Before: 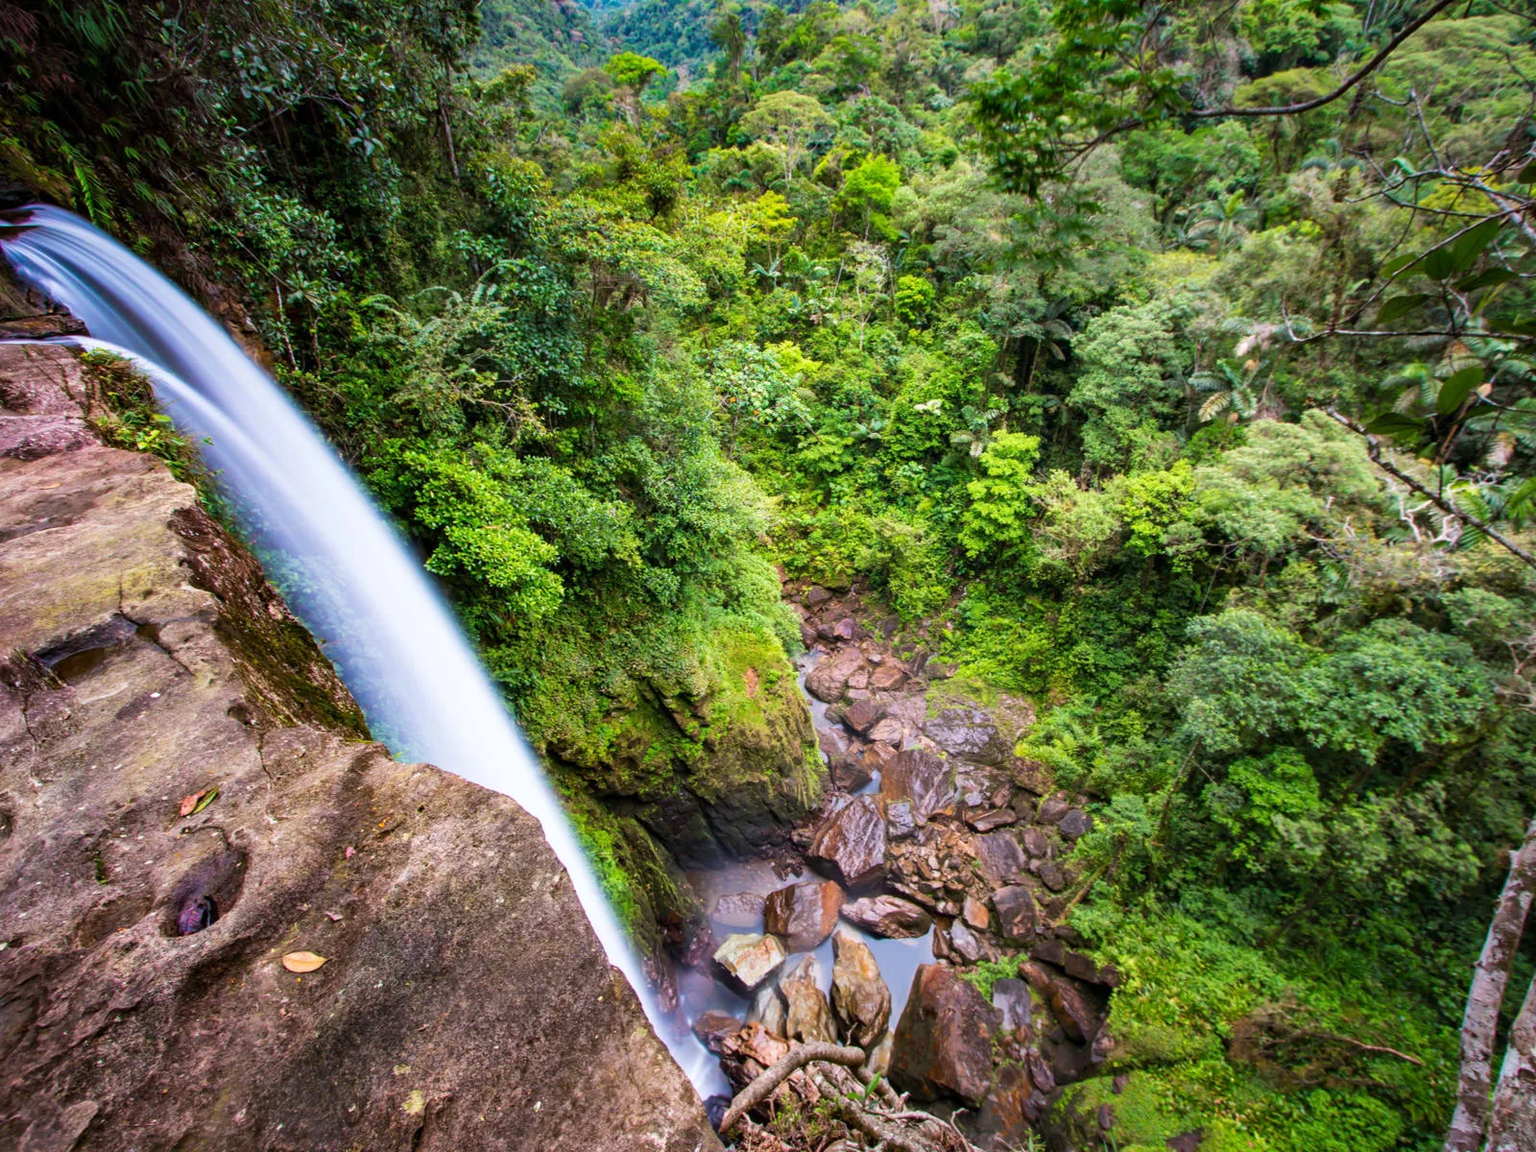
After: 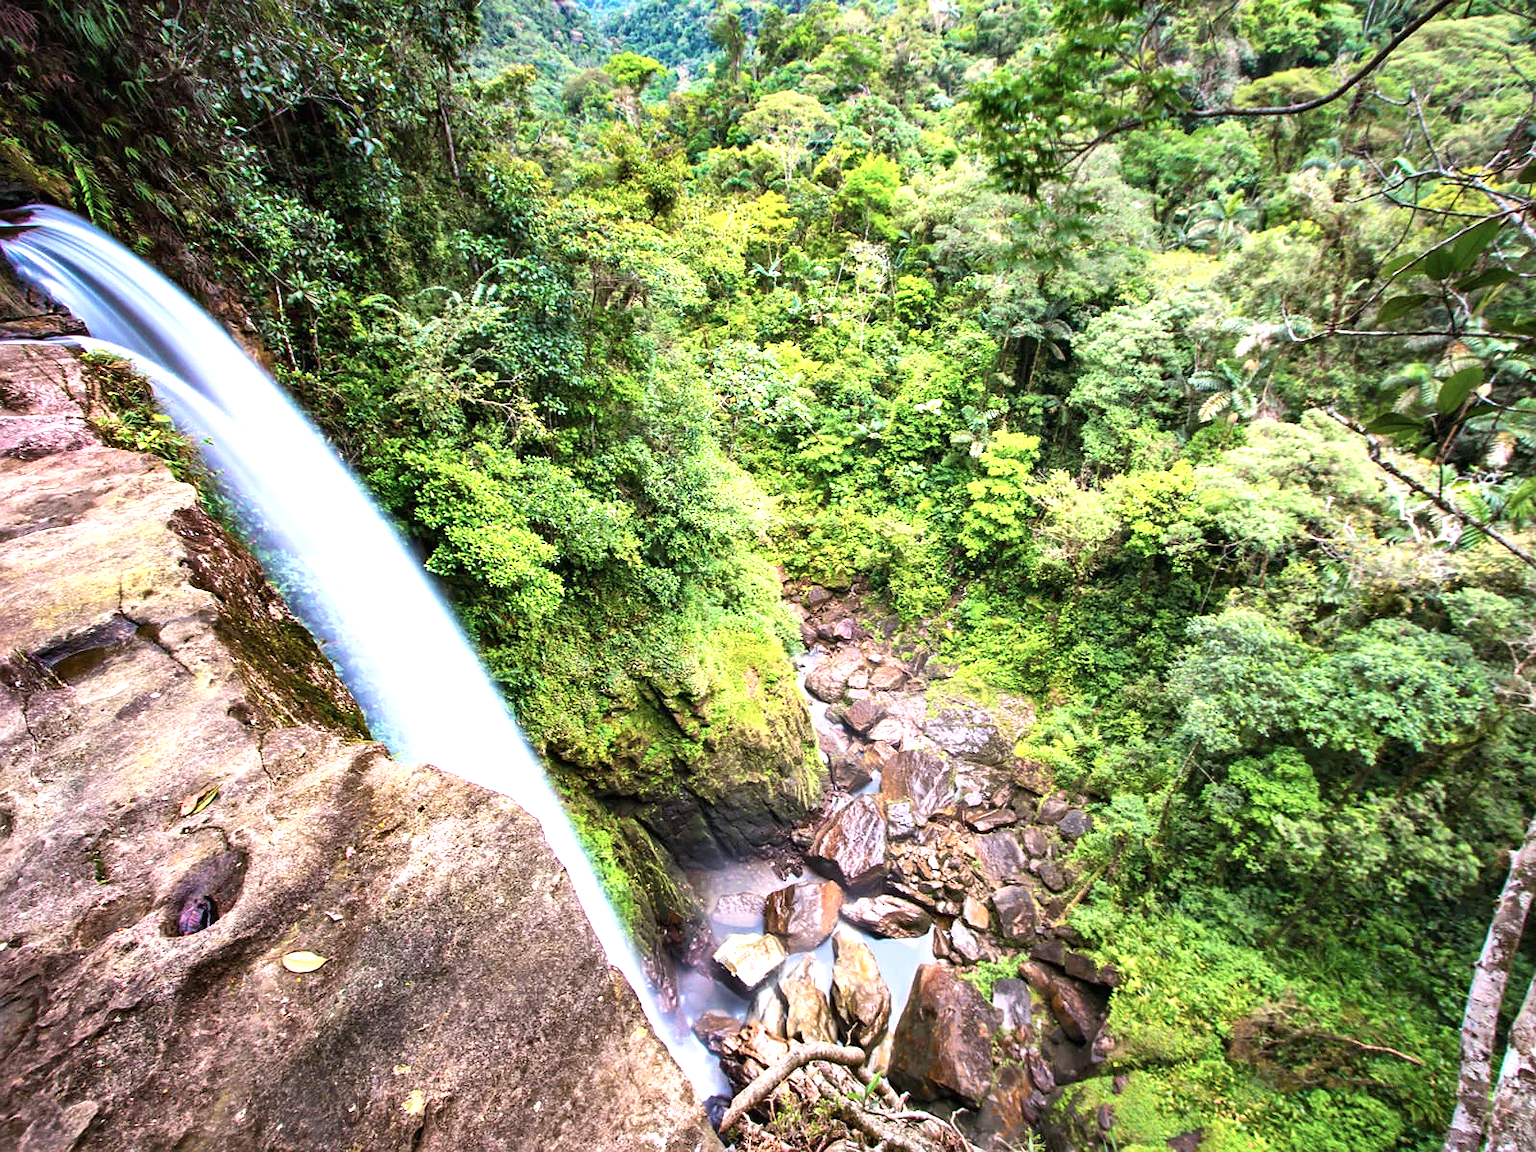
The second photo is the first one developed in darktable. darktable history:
sharpen: radius 1
shadows and highlights: shadows 37.27, highlights -28.18, soften with gaussian
exposure: black level correction 0, exposure 1.1 EV, compensate exposure bias true, compensate highlight preservation false
contrast brightness saturation: contrast 0.11, saturation -0.17
white balance: red 1, blue 1
